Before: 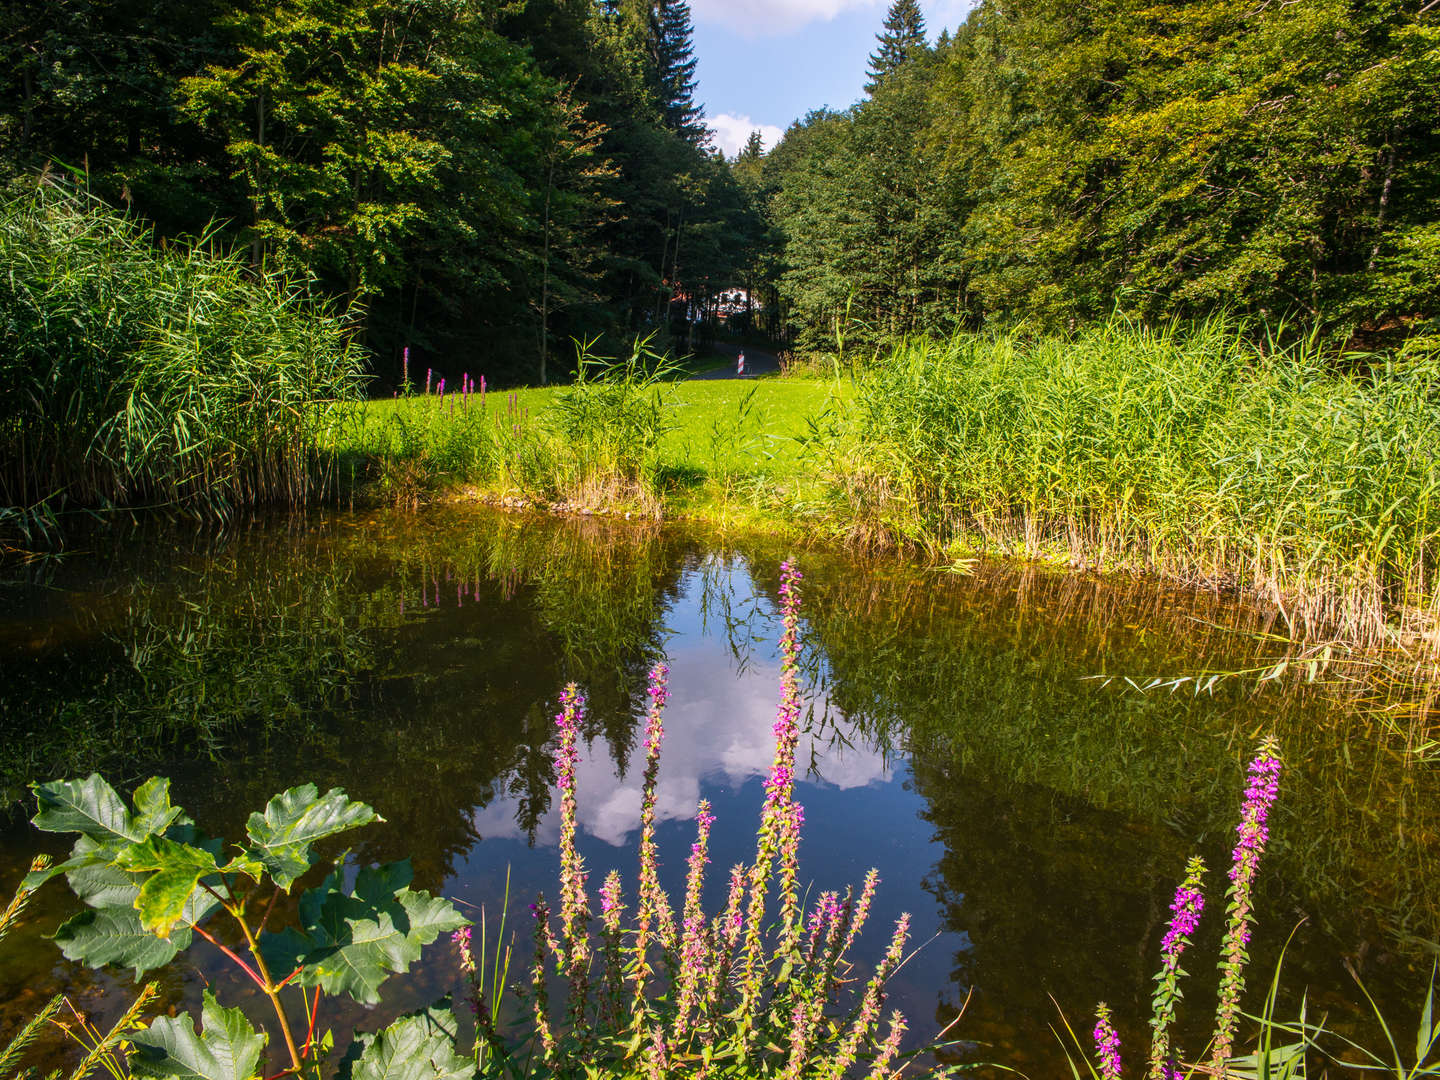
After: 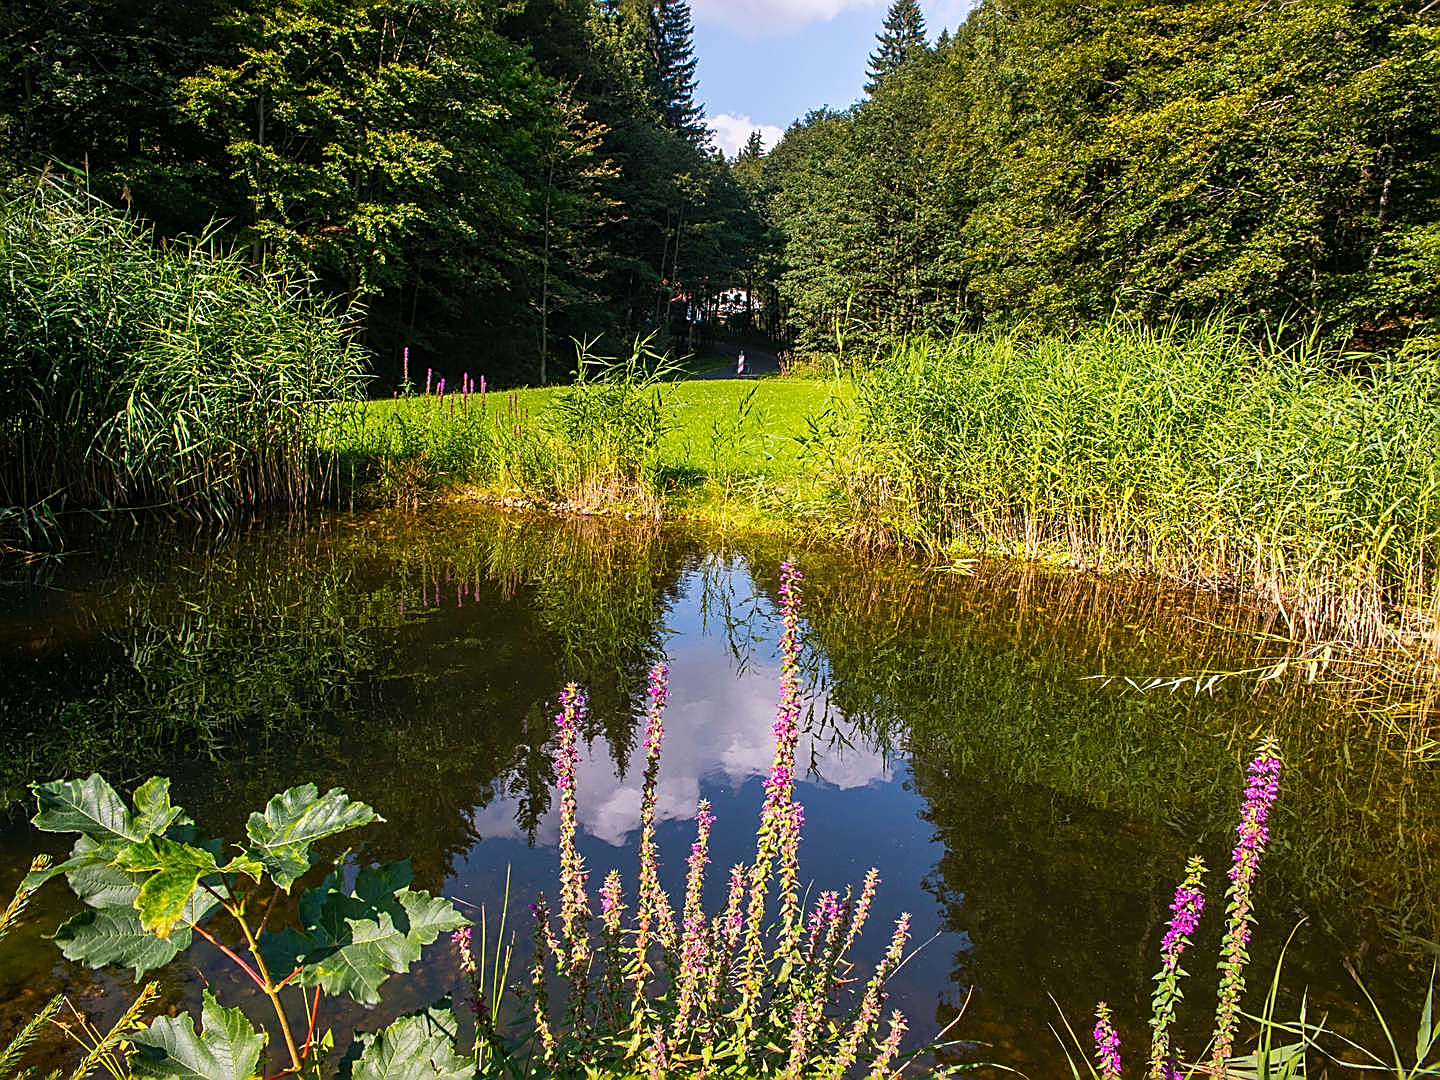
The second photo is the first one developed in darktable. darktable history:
sharpen: amount 1.007
